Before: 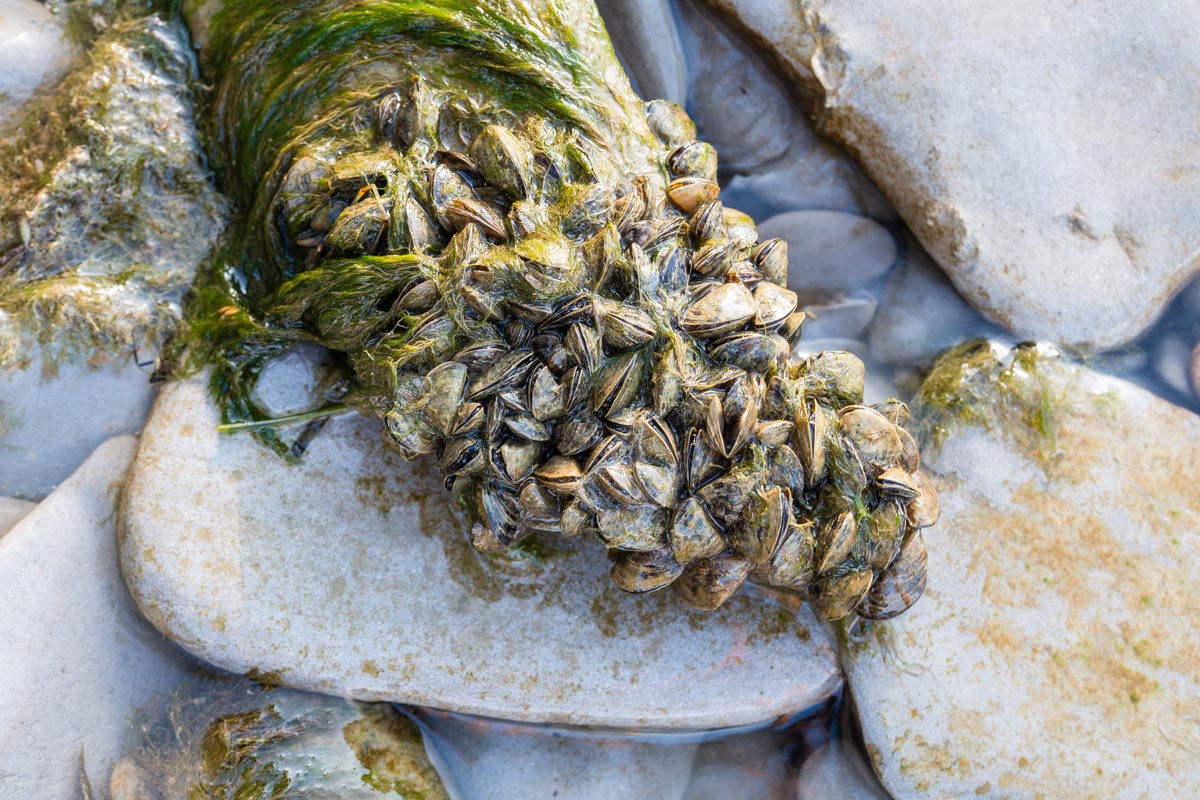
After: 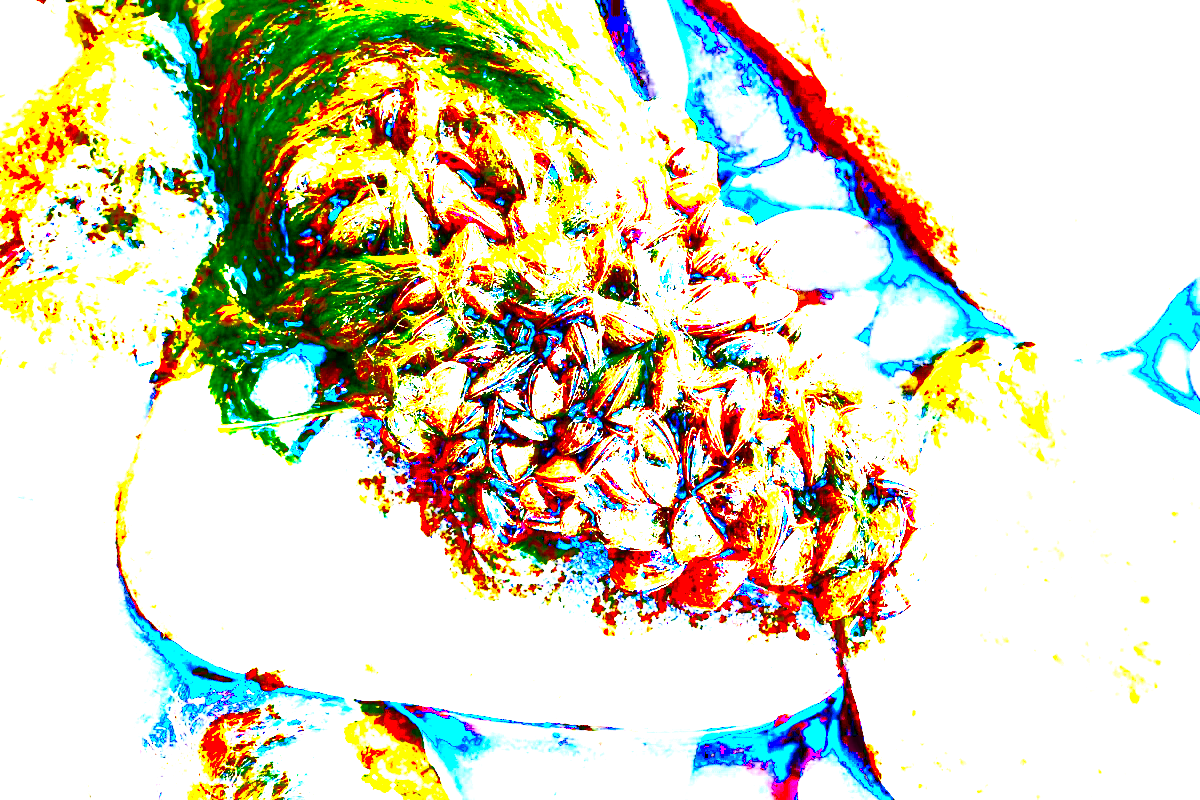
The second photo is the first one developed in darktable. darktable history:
exposure: black level correction 0.1, exposure 2.897 EV, compensate highlight preservation false
contrast brightness saturation: contrast 0.222
